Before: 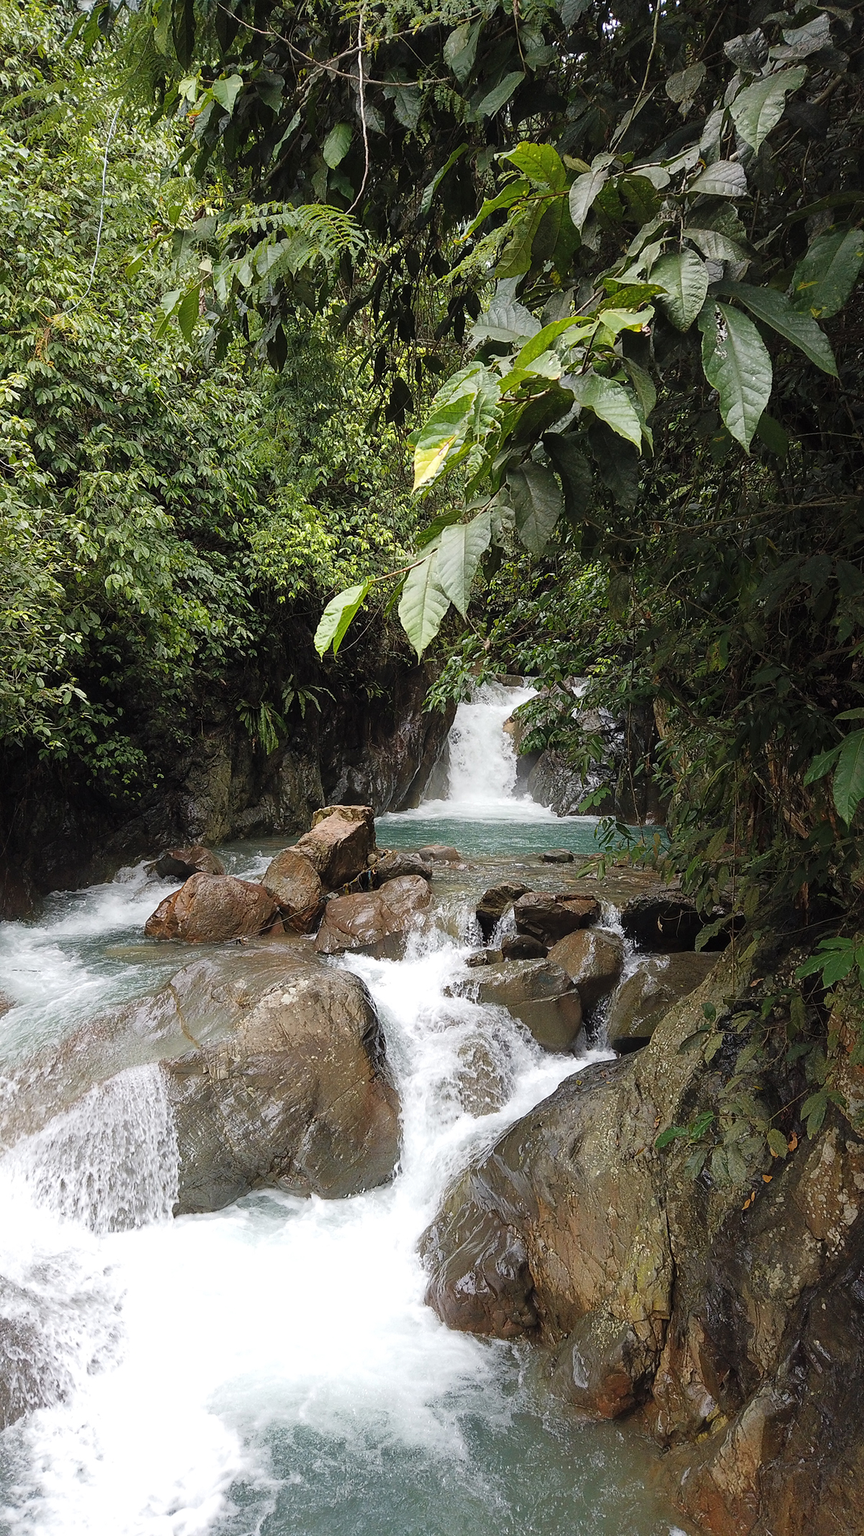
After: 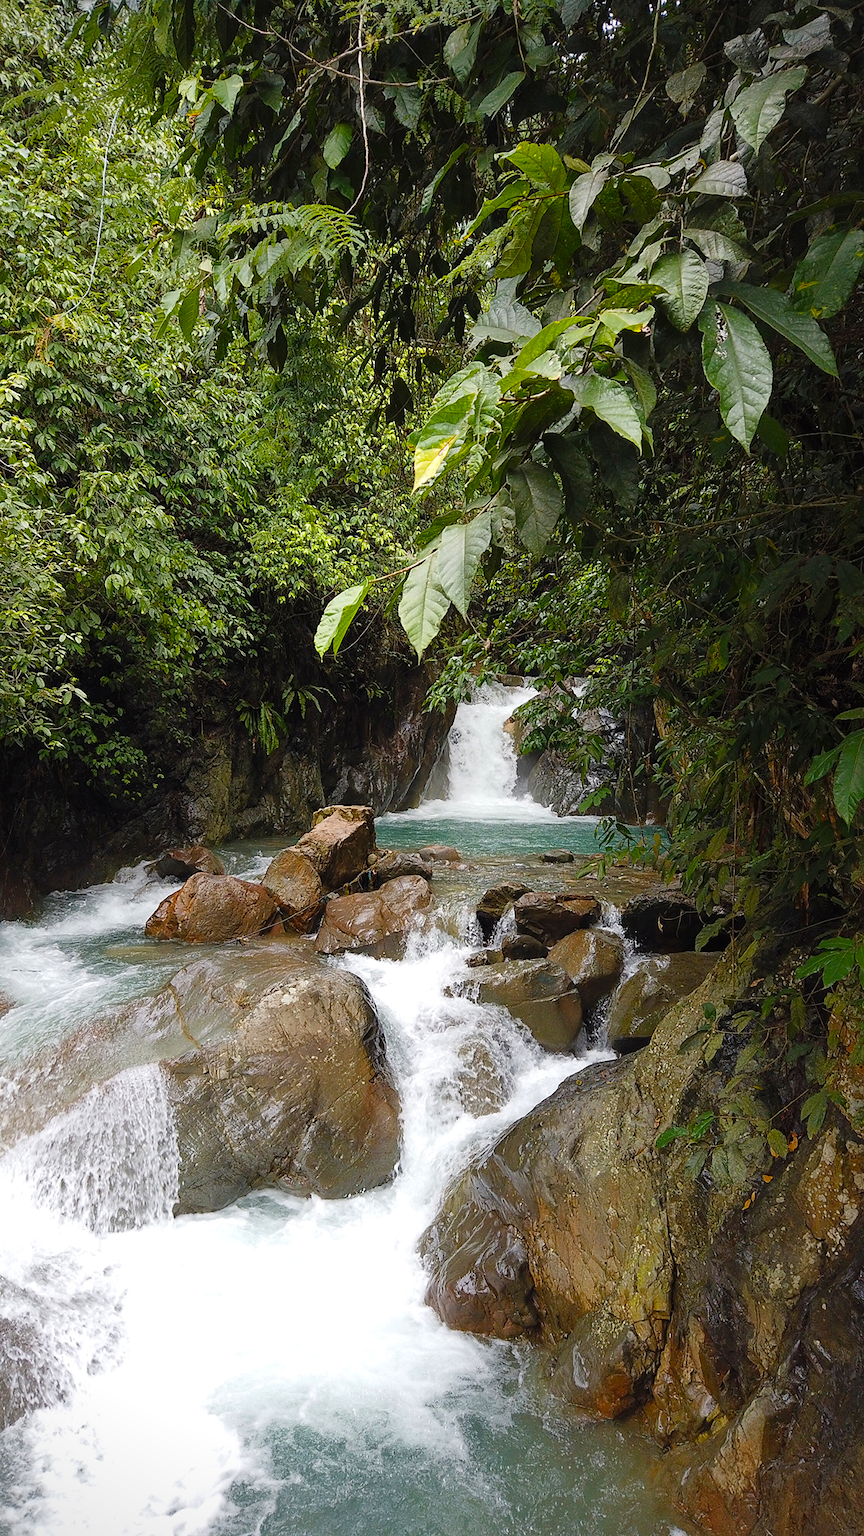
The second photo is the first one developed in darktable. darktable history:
color balance rgb: perceptual saturation grading › global saturation 35%, perceptual saturation grading › highlights -25%, perceptual saturation grading › shadows 25%, global vibrance 10%
vignetting: fall-off start 91.19%
